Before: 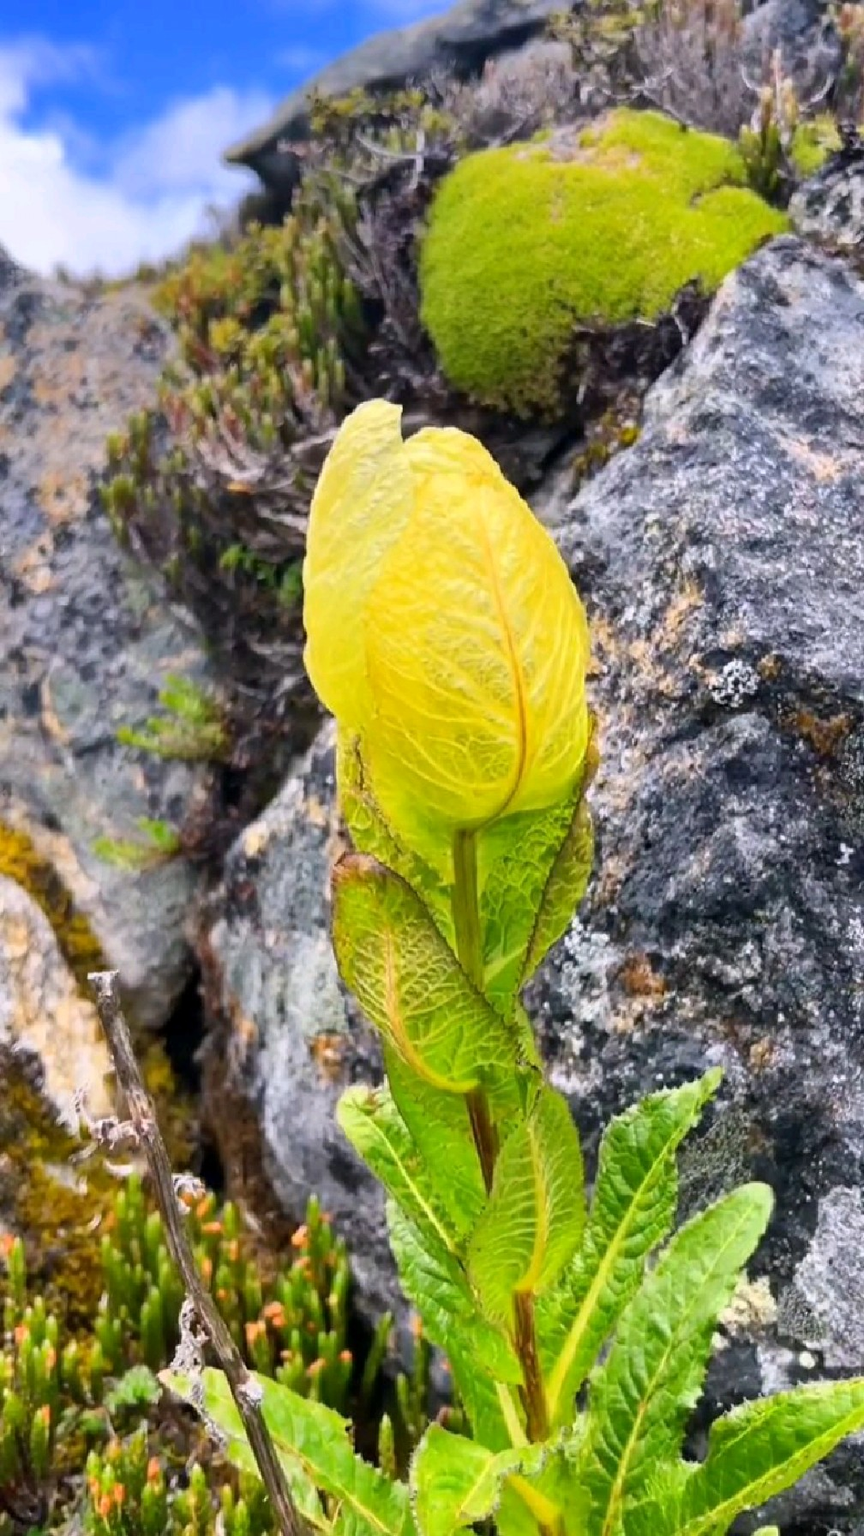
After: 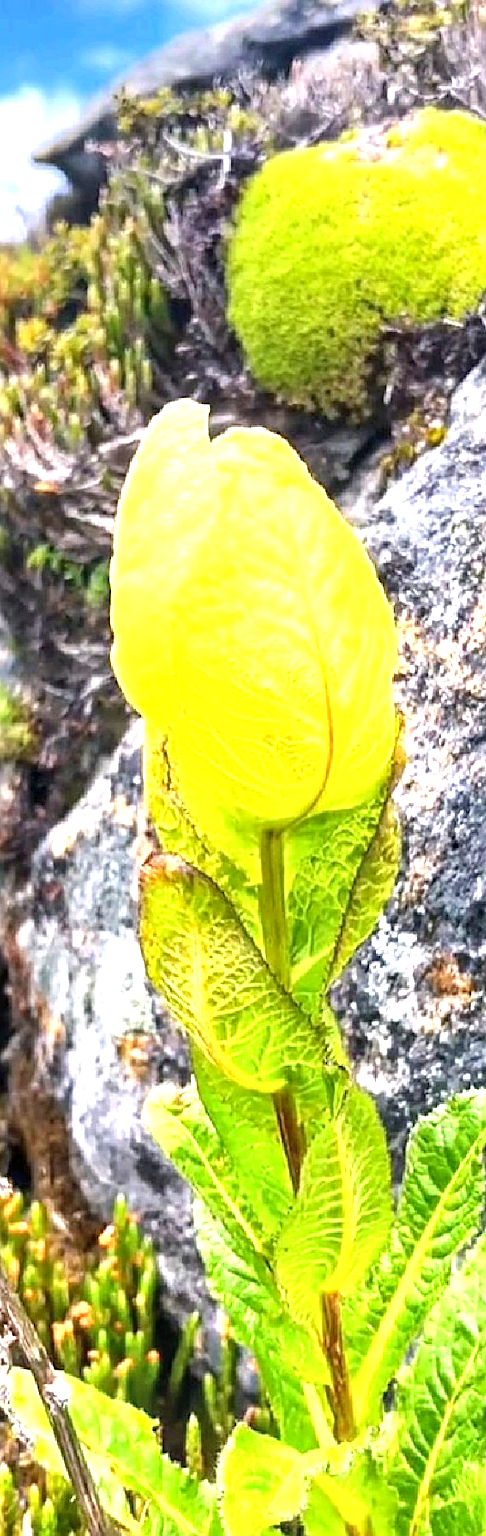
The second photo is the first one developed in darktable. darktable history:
sharpen: on, module defaults
crop and rotate: left 22.34%, right 21.217%
exposure: black level correction 0, exposure 1.2 EV, compensate exposure bias true, compensate highlight preservation false
local contrast: on, module defaults
